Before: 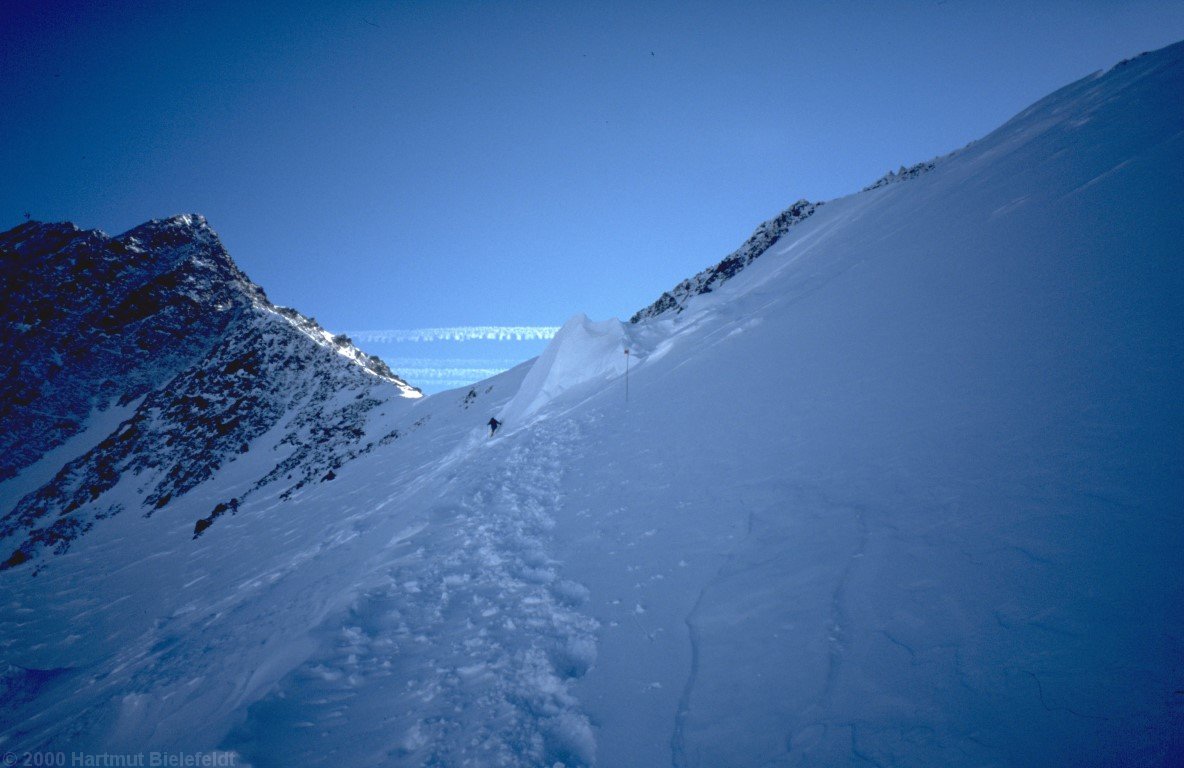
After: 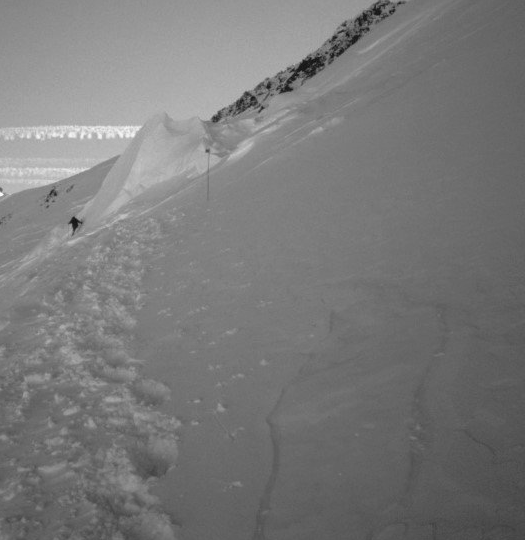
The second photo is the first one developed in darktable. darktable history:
crop: left 35.432%, top 26.233%, right 20.145%, bottom 3.432%
monochrome: on, module defaults
velvia: on, module defaults
